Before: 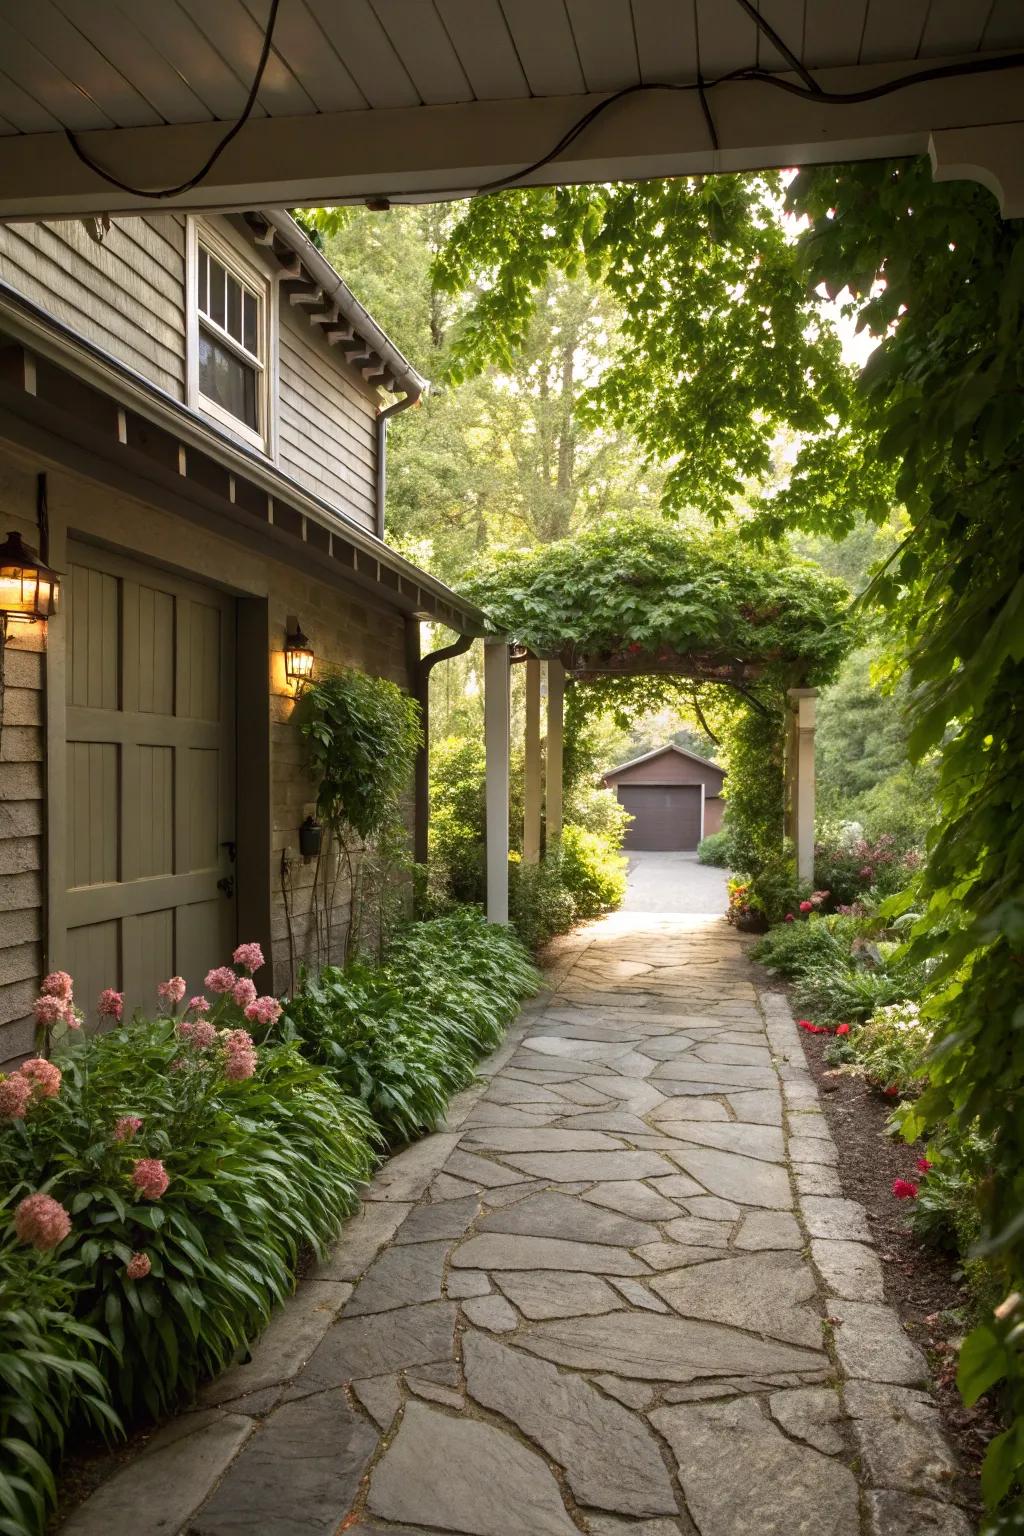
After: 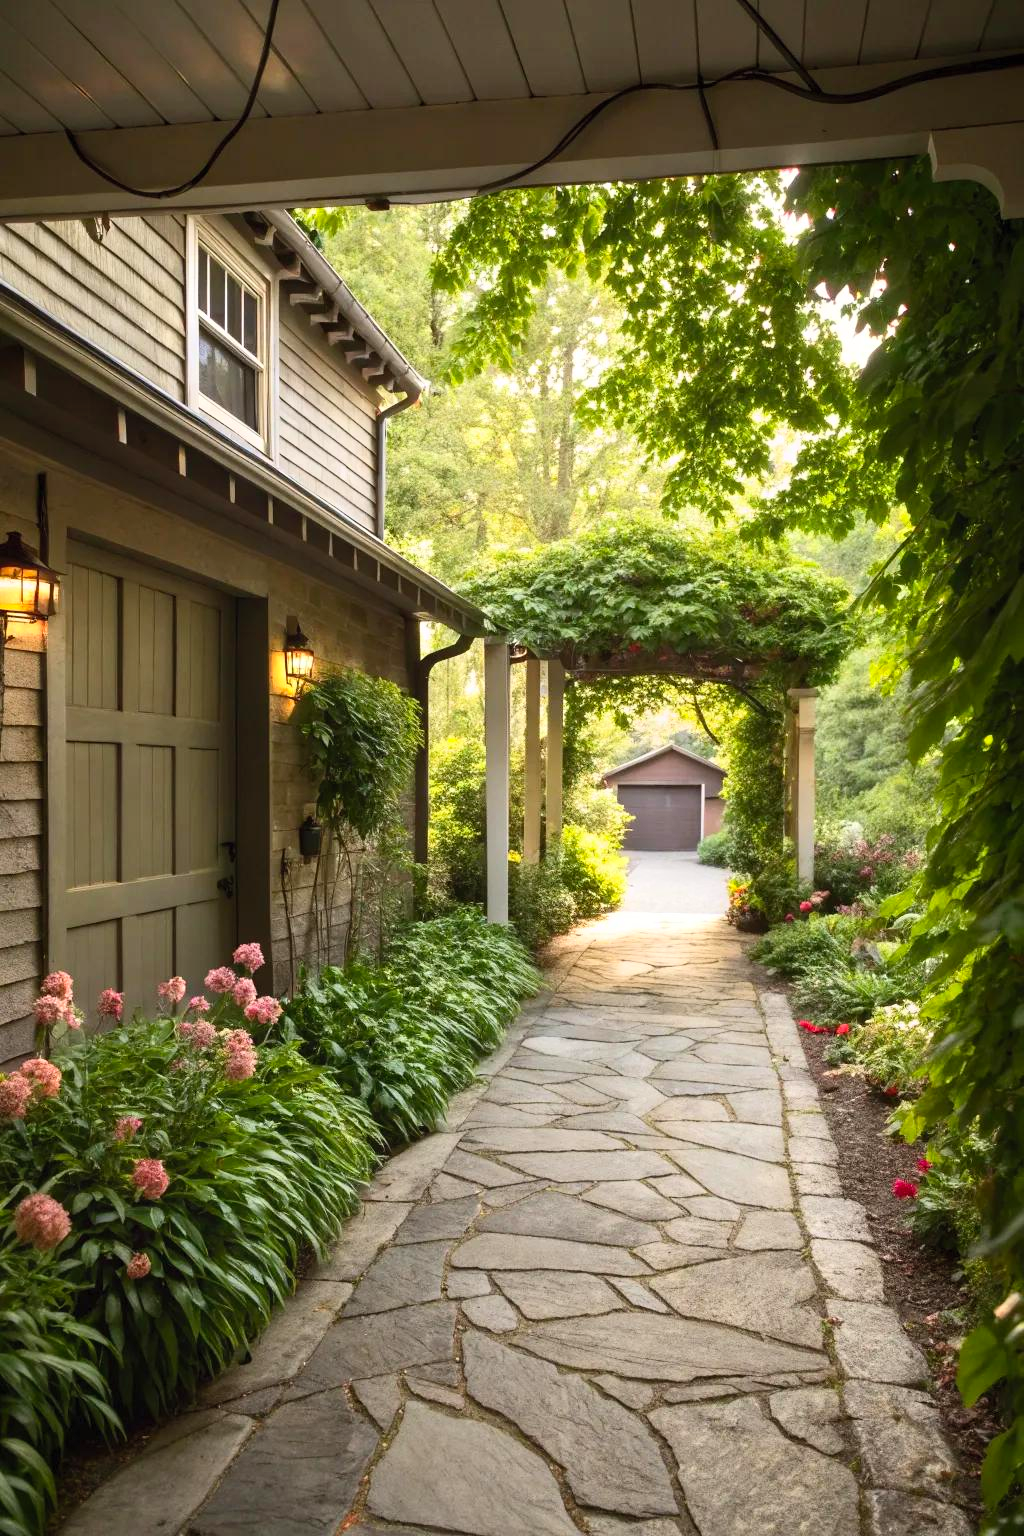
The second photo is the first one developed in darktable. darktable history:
contrast brightness saturation: contrast 0.202, brightness 0.166, saturation 0.227
